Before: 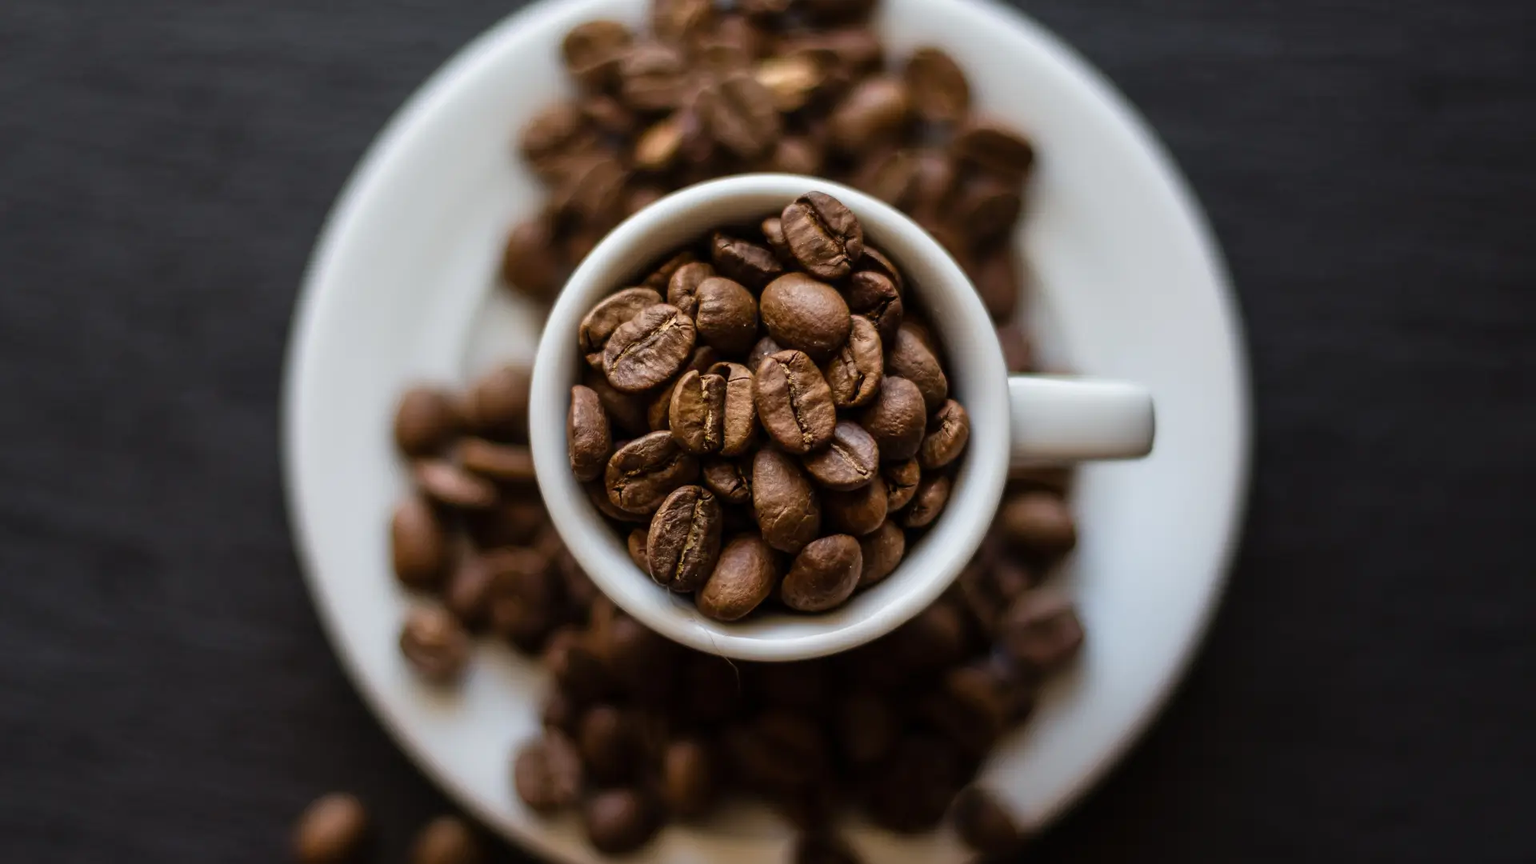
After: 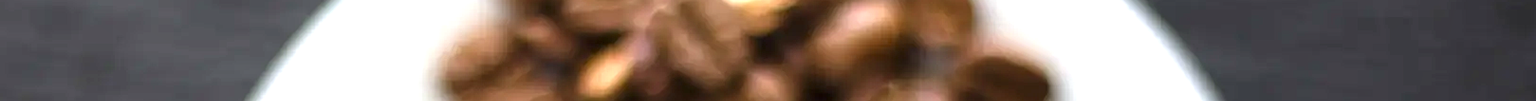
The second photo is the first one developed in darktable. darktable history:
white balance: emerald 1
local contrast: highlights 100%, shadows 100%, detail 120%, midtone range 0.2
crop and rotate: left 9.644%, top 9.491%, right 6.021%, bottom 80.509%
exposure: black level correction 0, exposure 1.173 EV, compensate exposure bias true, compensate highlight preservation false
